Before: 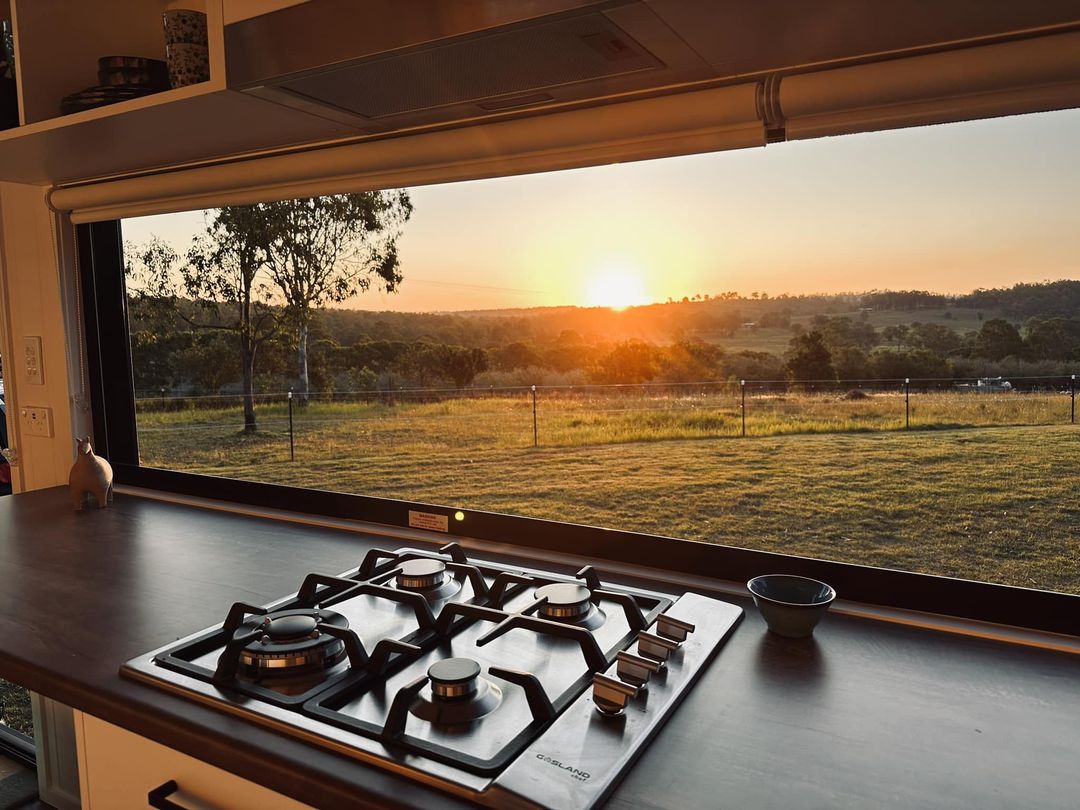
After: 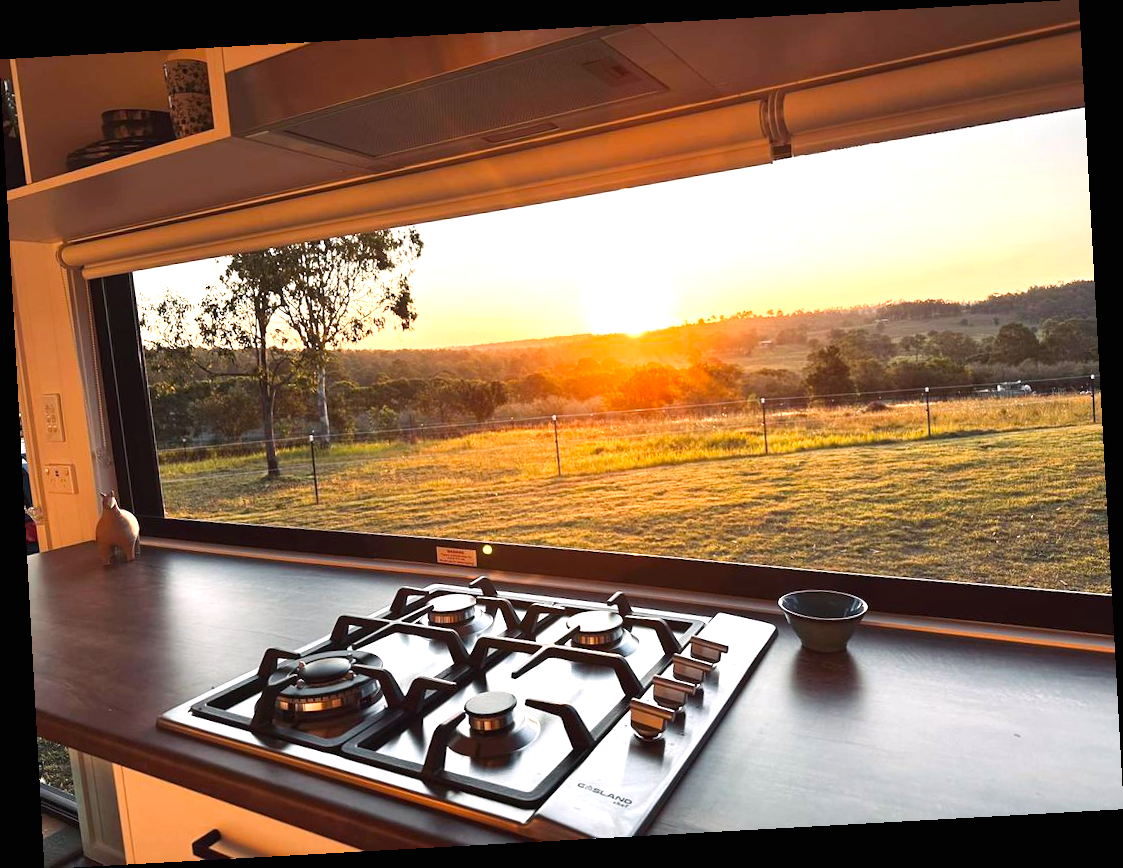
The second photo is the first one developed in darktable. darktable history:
base curve: curves: ch0 [(0, 0) (0.472, 0.508) (1, 1)]
rotate and perspective: rotation -3.18°, automatic cropping off
white balance: red 1.009, blue 1.027
exposure: black level correction 0, exposure 0.95 EV, compensate exposure bias true, compensate highlight preservation false
